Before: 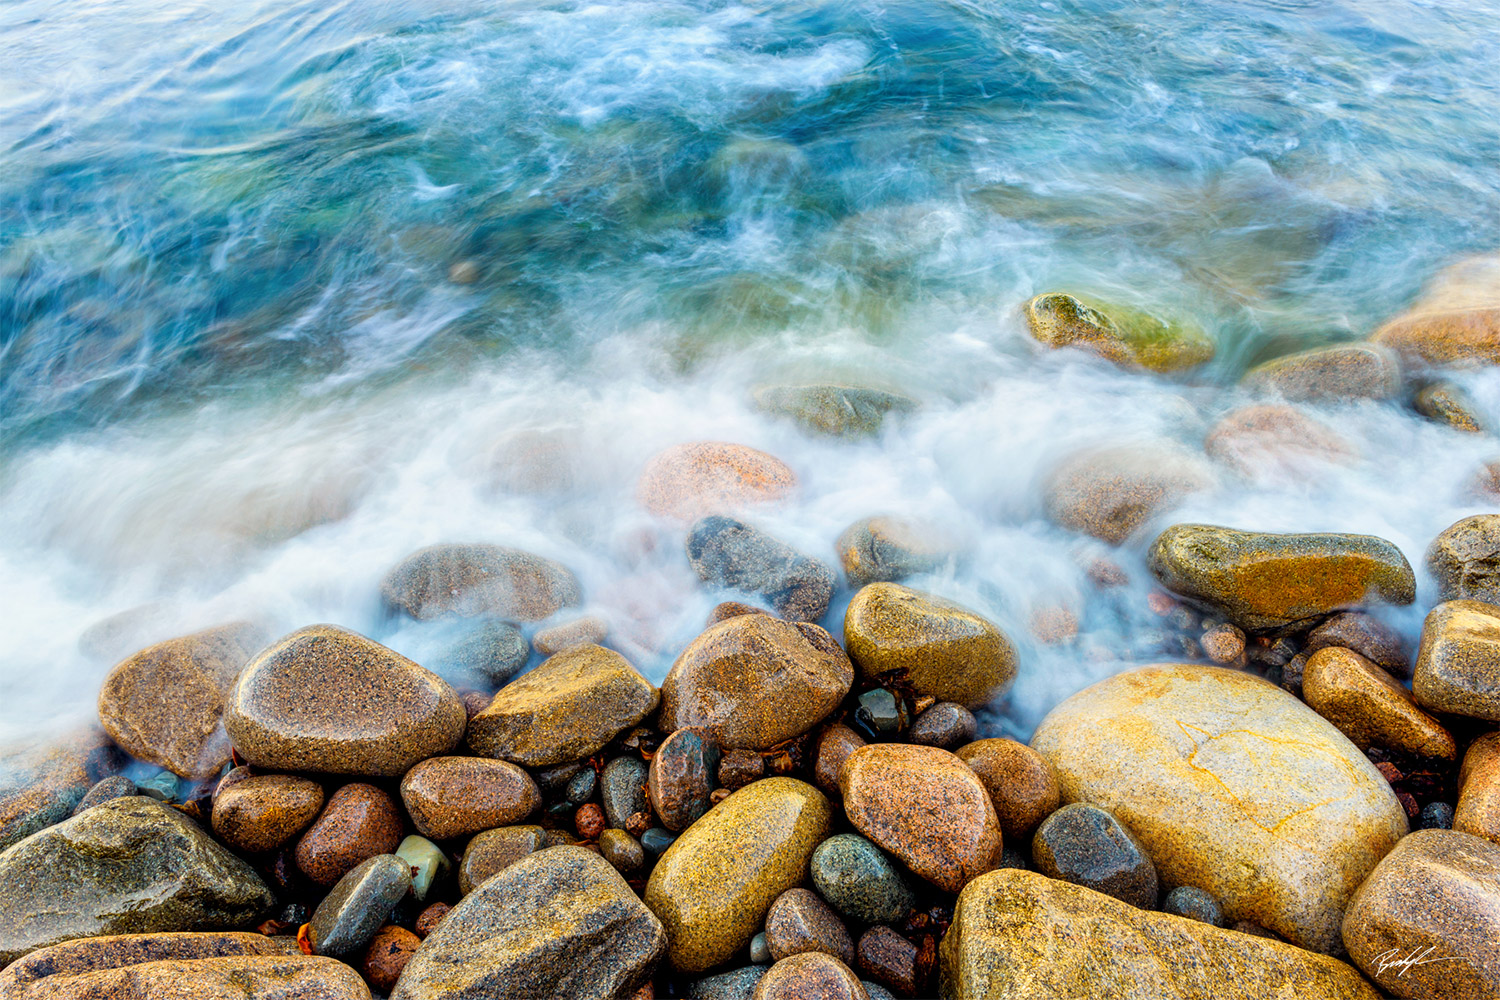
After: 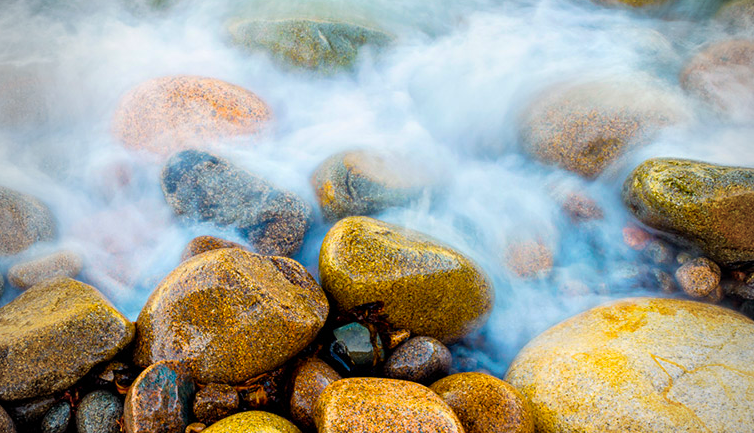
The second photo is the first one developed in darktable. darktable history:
crop: left 35.03%, top 36.625%, right 14.663%, bottom 20.057%
vignetting: fall-off start 74.49%, fall-off radius 65.9%, brightness -0.628, saturation -0.68
contrast brightness saturation: saturation -0.05
color balance rgb: perceptual saturation grading › global saturation 30%, global vibrance 20%
